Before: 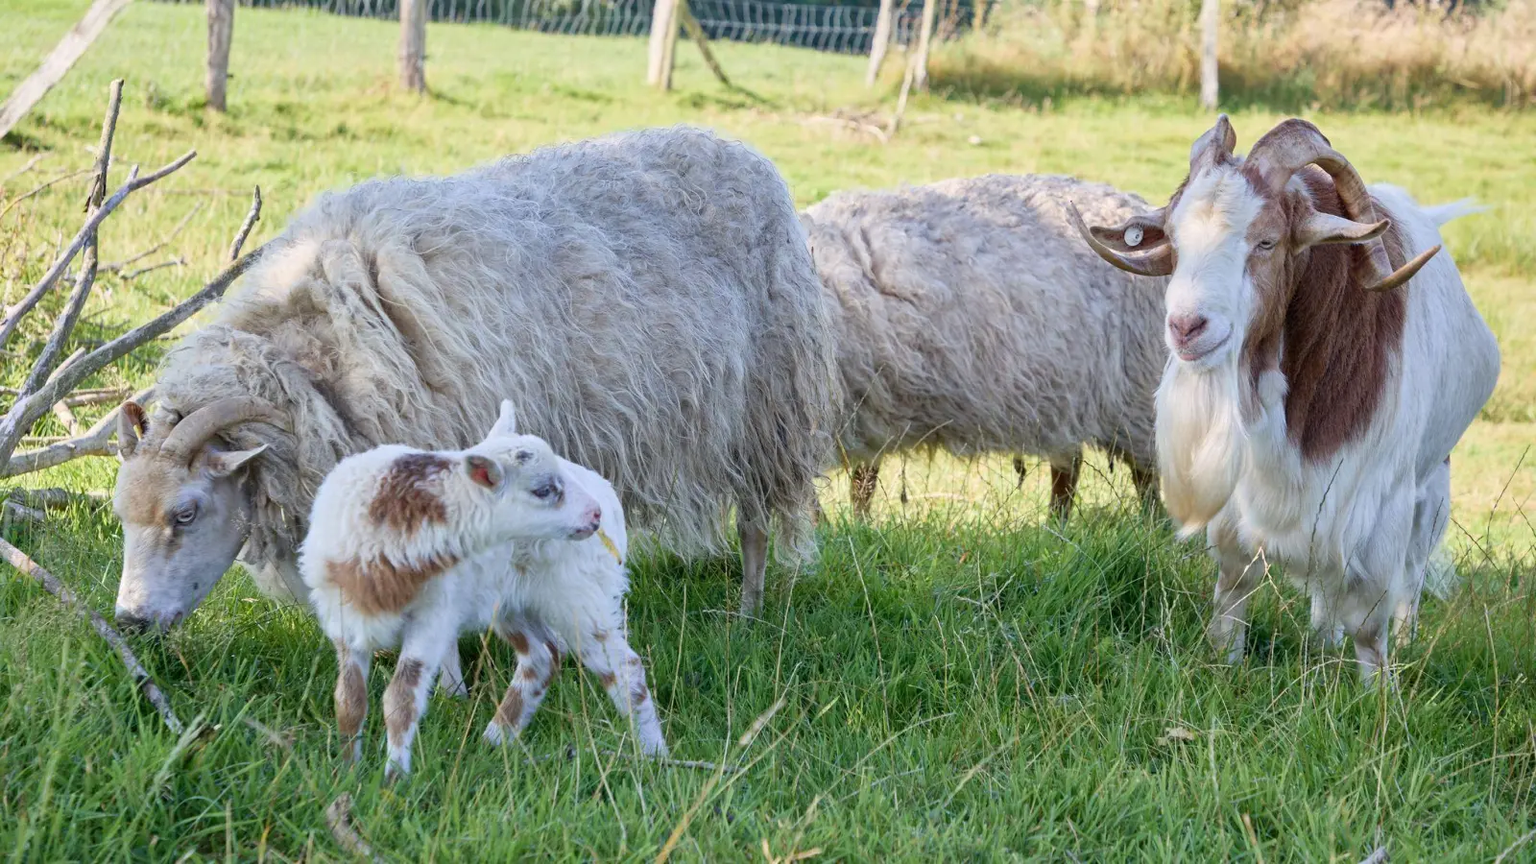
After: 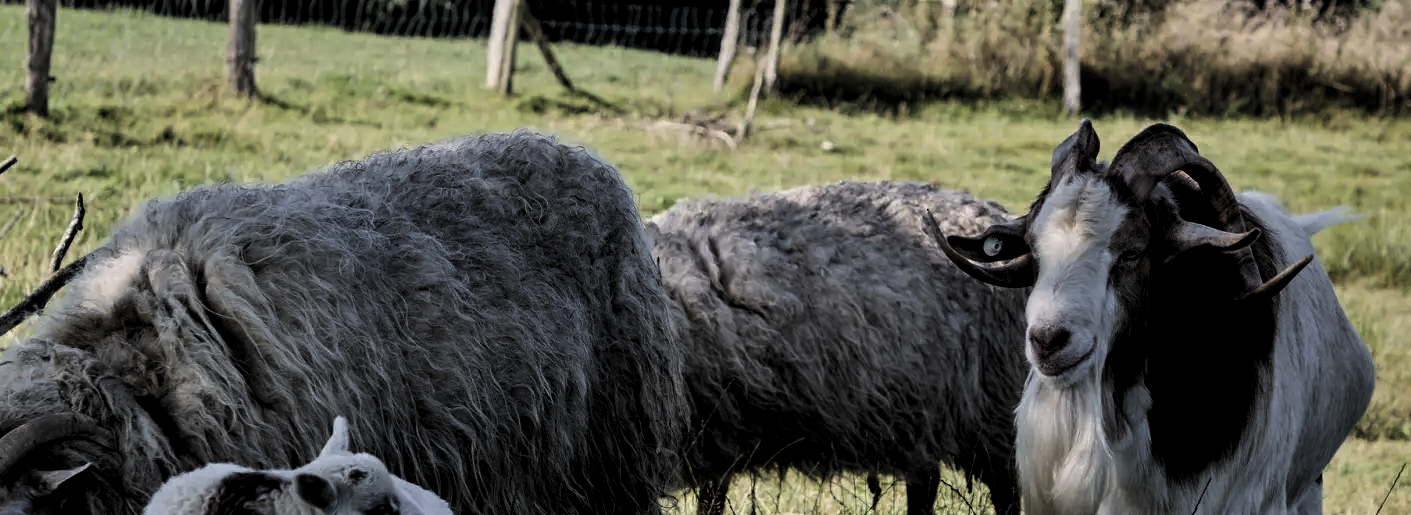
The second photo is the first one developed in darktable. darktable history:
levels: mode automatic, black 8.58%, gray 59.42%, levels [0, 0.445, 1]
crop and rotate: left 11.812%, bottom 42.776%
